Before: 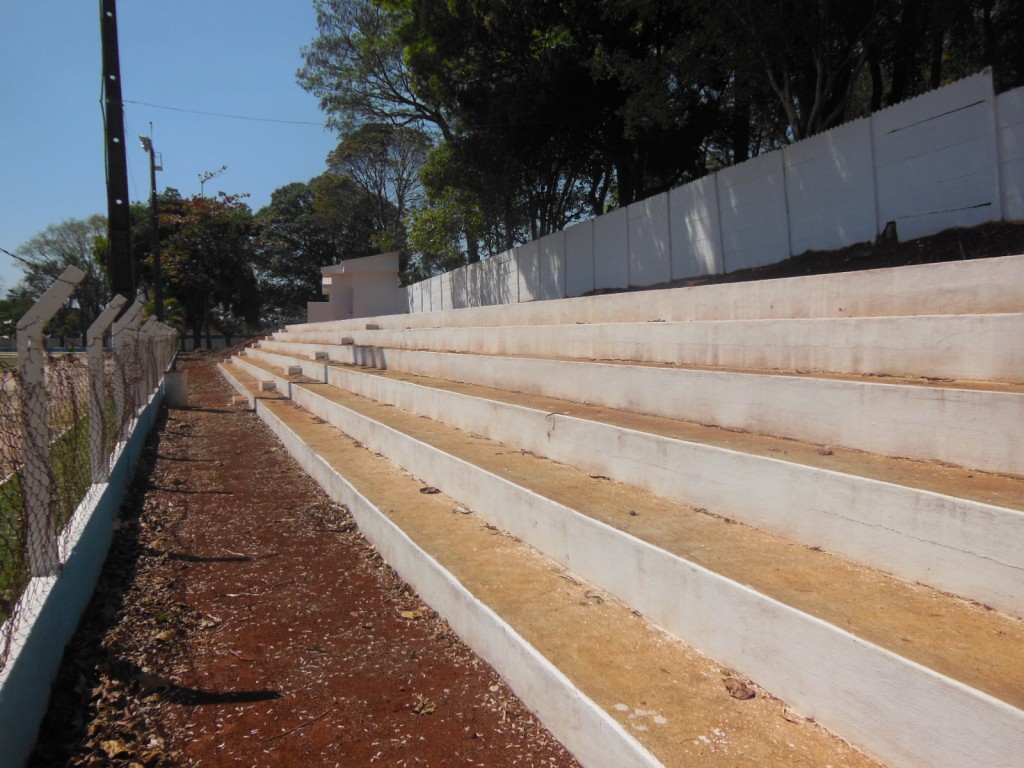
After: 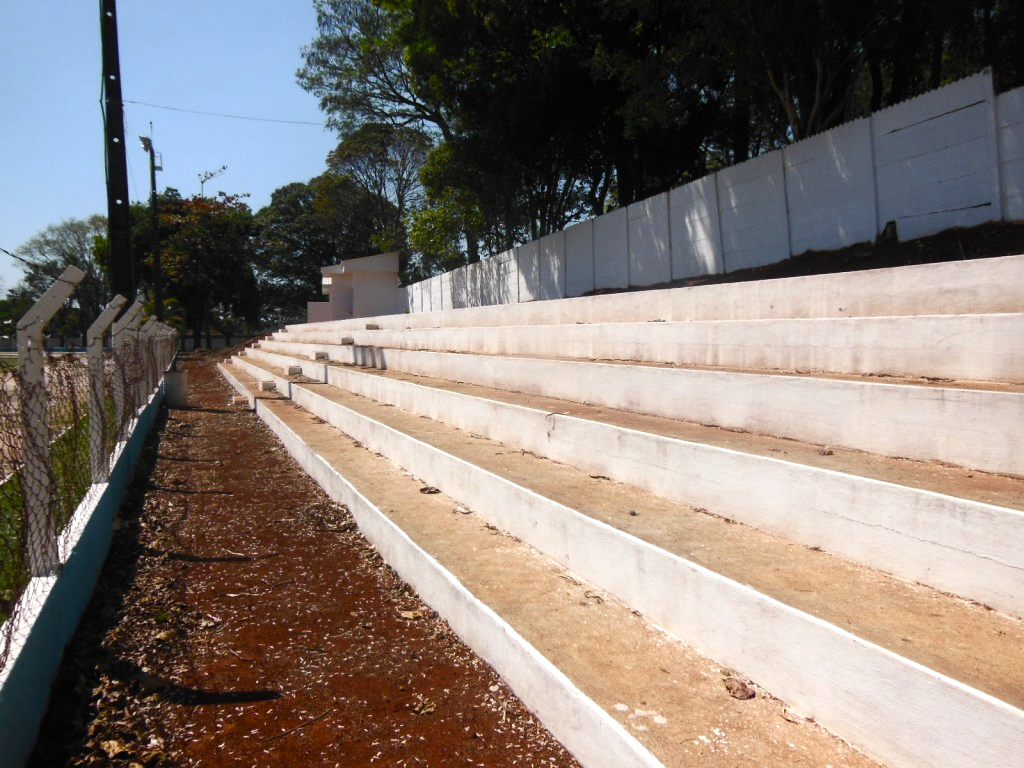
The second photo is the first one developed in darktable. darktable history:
color balance rgb: shadows lift › chroma 1%, shadows lift › hue 113°, highlights gain › chroma 0.2%, highlights gain › hue 333°, perceptual saturation grading › global saturation 20%, perceptual saturation grading › highlights -50%, perceptual saturation grading › shadows 25%, contrast -10%
tone equalizer: -8 EV -1.08 EV, -7 EV -1.01 EV, -6 EV -0.867 EV, -5 EV -0.578 EV, -3 EV 0.578 EV, -2 EV 0.867 EV, -1 EV 1.01 EV, +0 EV 1.08 EV, edges refinement/feathering 500, mask exposure compensation -1.57 EV, preserve details no
